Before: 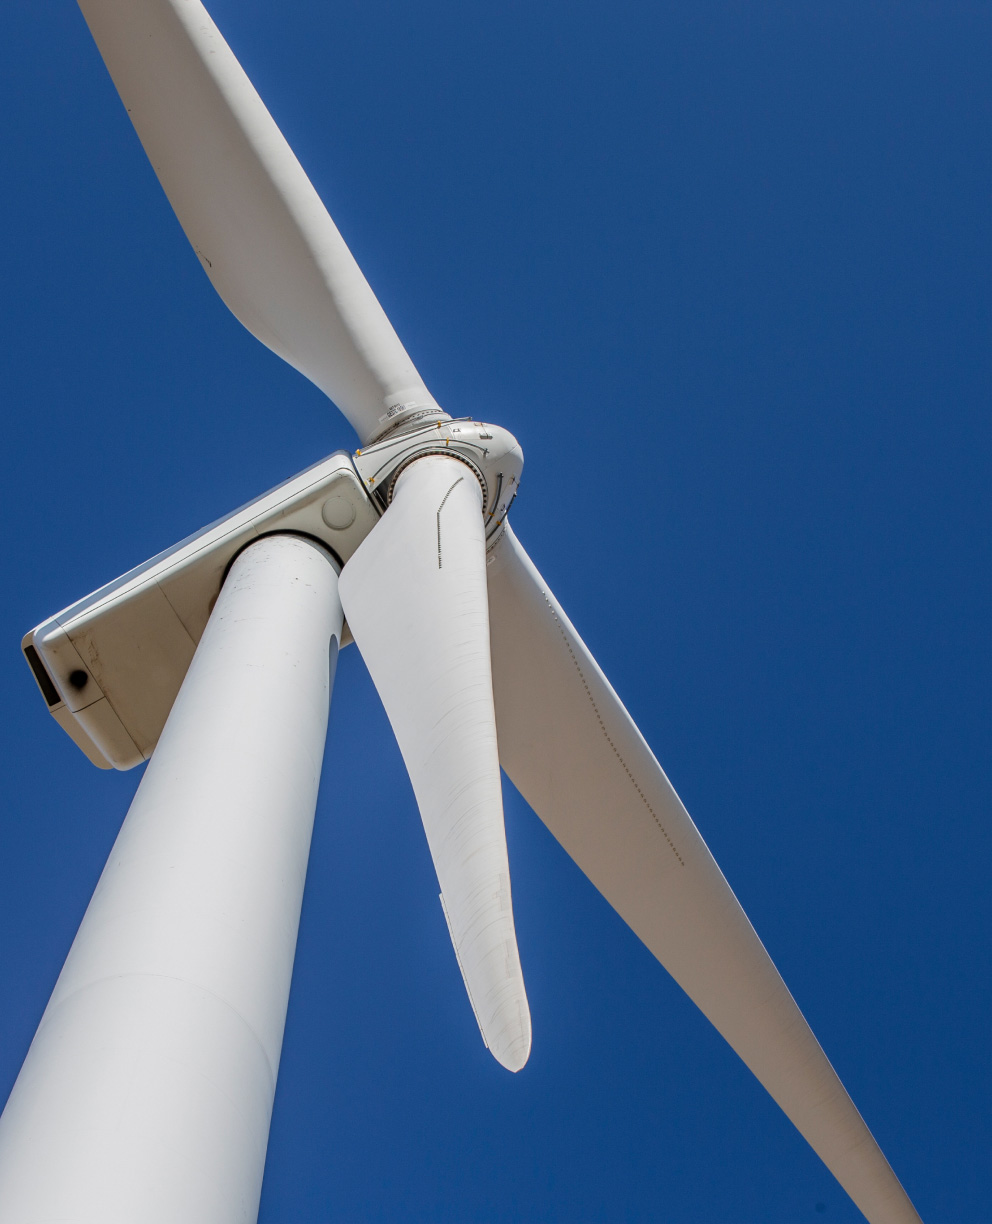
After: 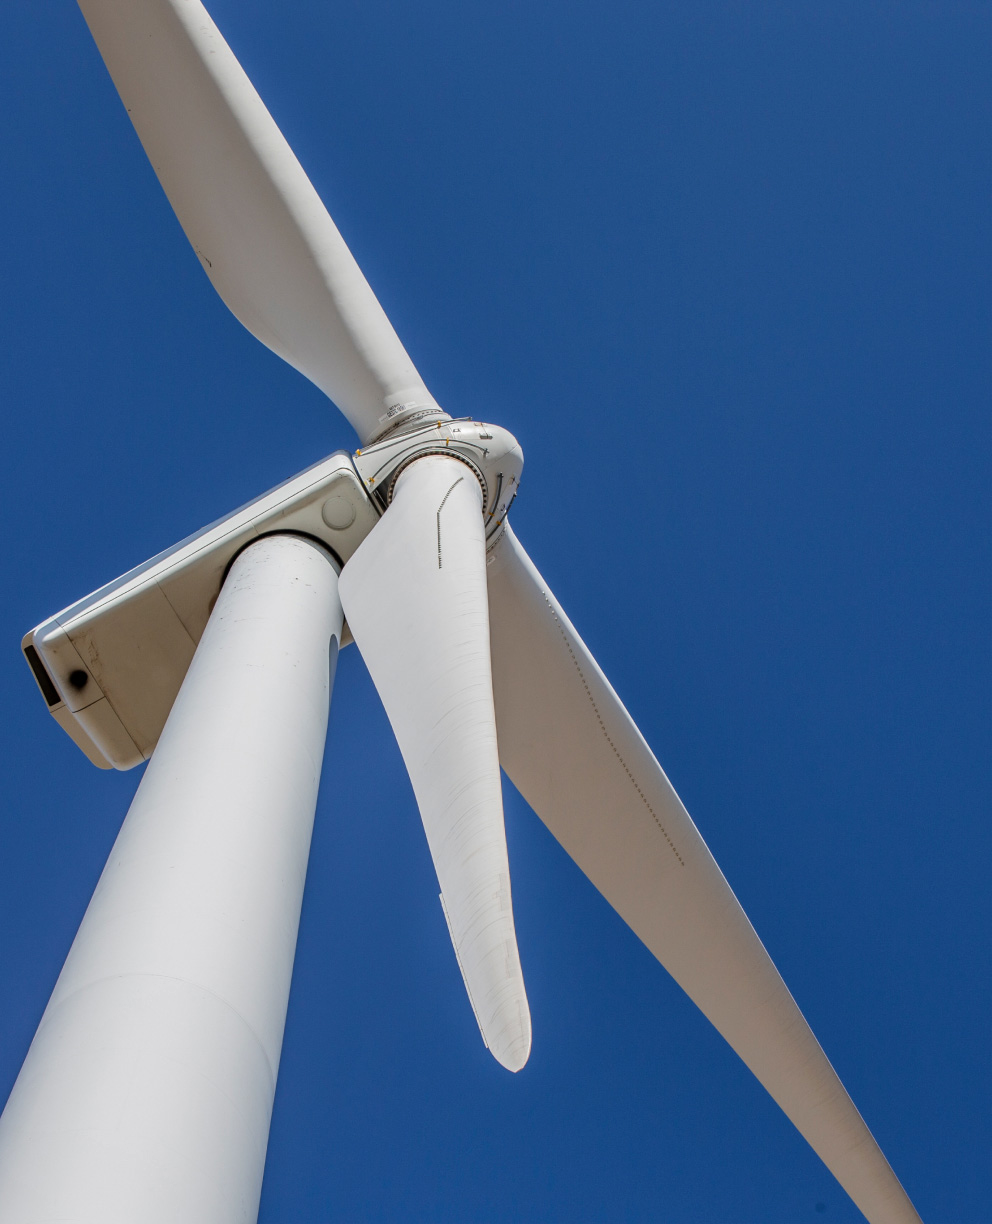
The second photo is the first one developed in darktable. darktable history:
shadows and highlights: shadows 37.52, highlights -27.89, soften with gaussian
